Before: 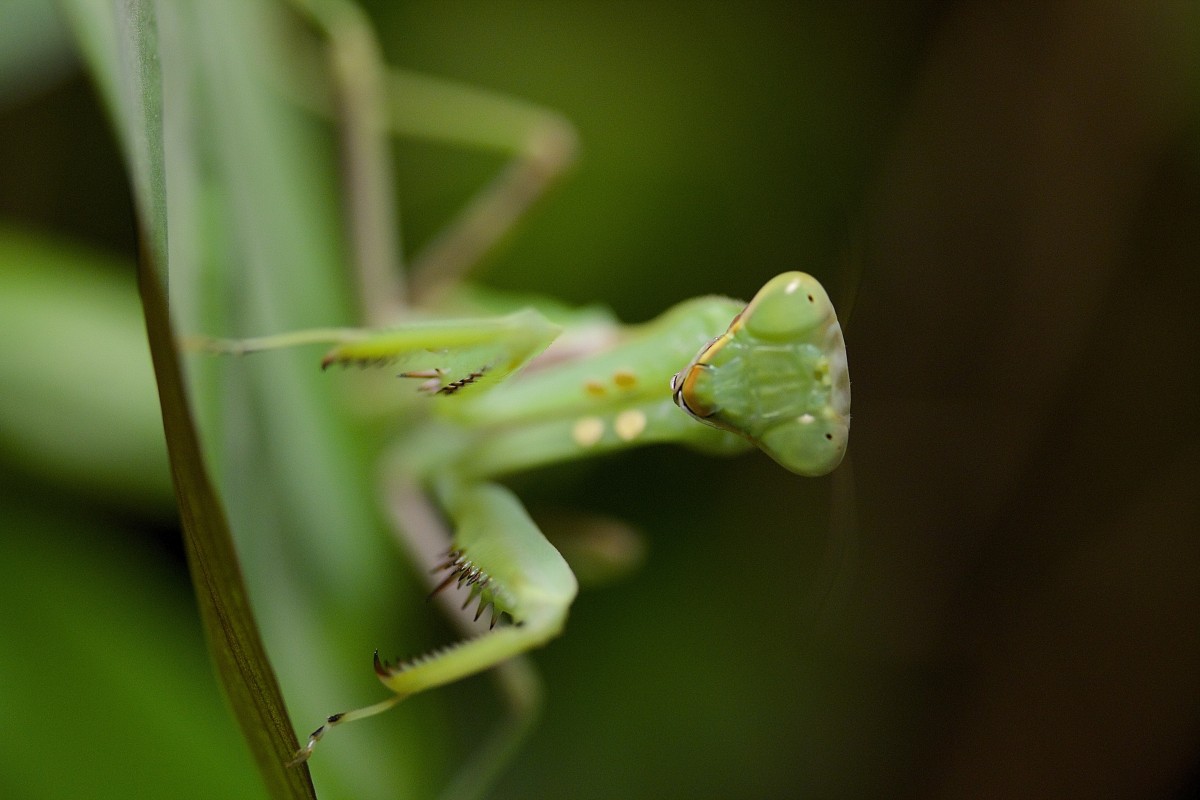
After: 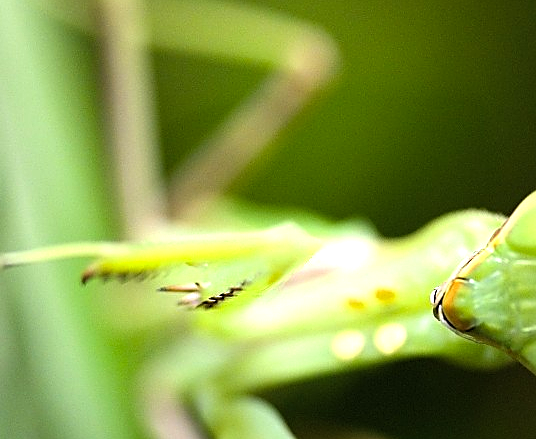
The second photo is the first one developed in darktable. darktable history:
levels: levels [0.012, 0.367, 0.697]
sharpen: on, module defaults
crop: left 20.049%, top 10.755%, right 35.282%, bottom 34.331%
